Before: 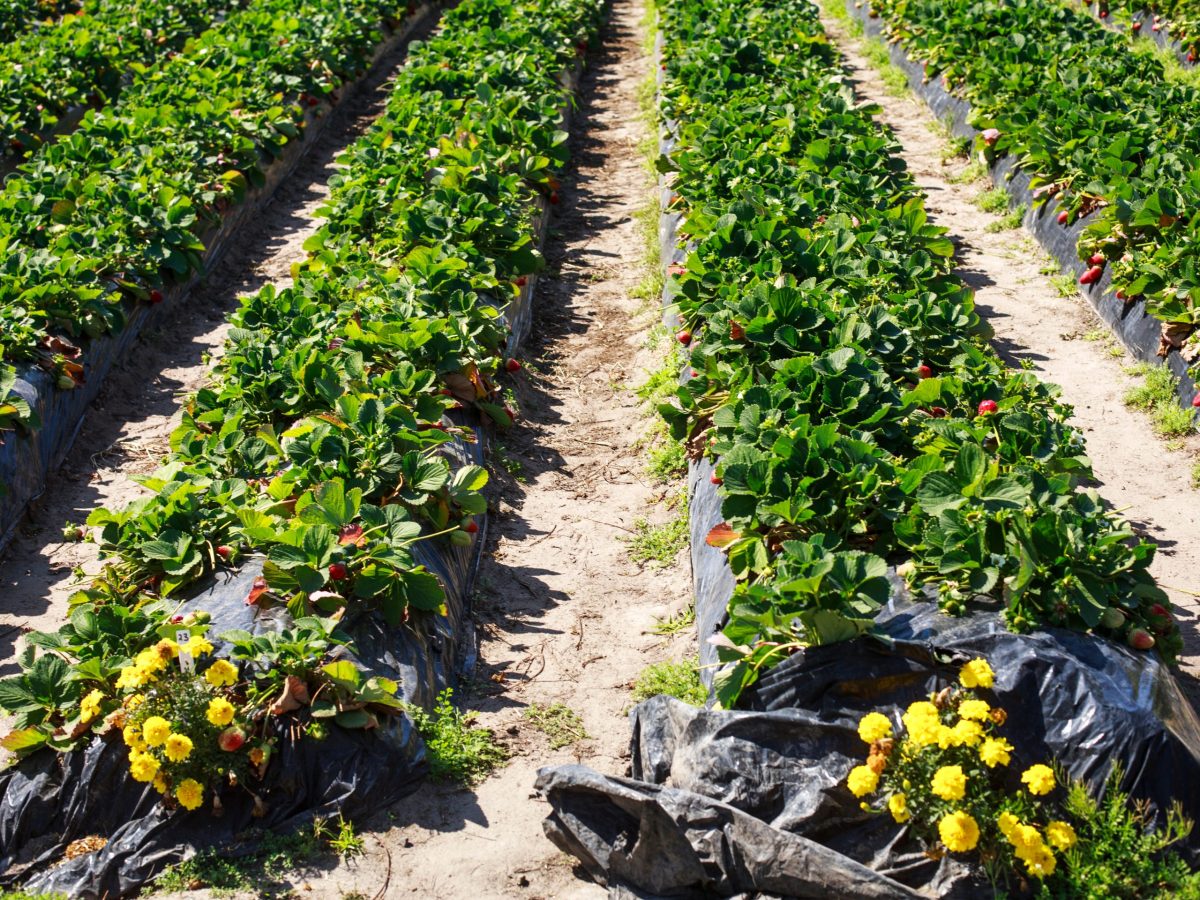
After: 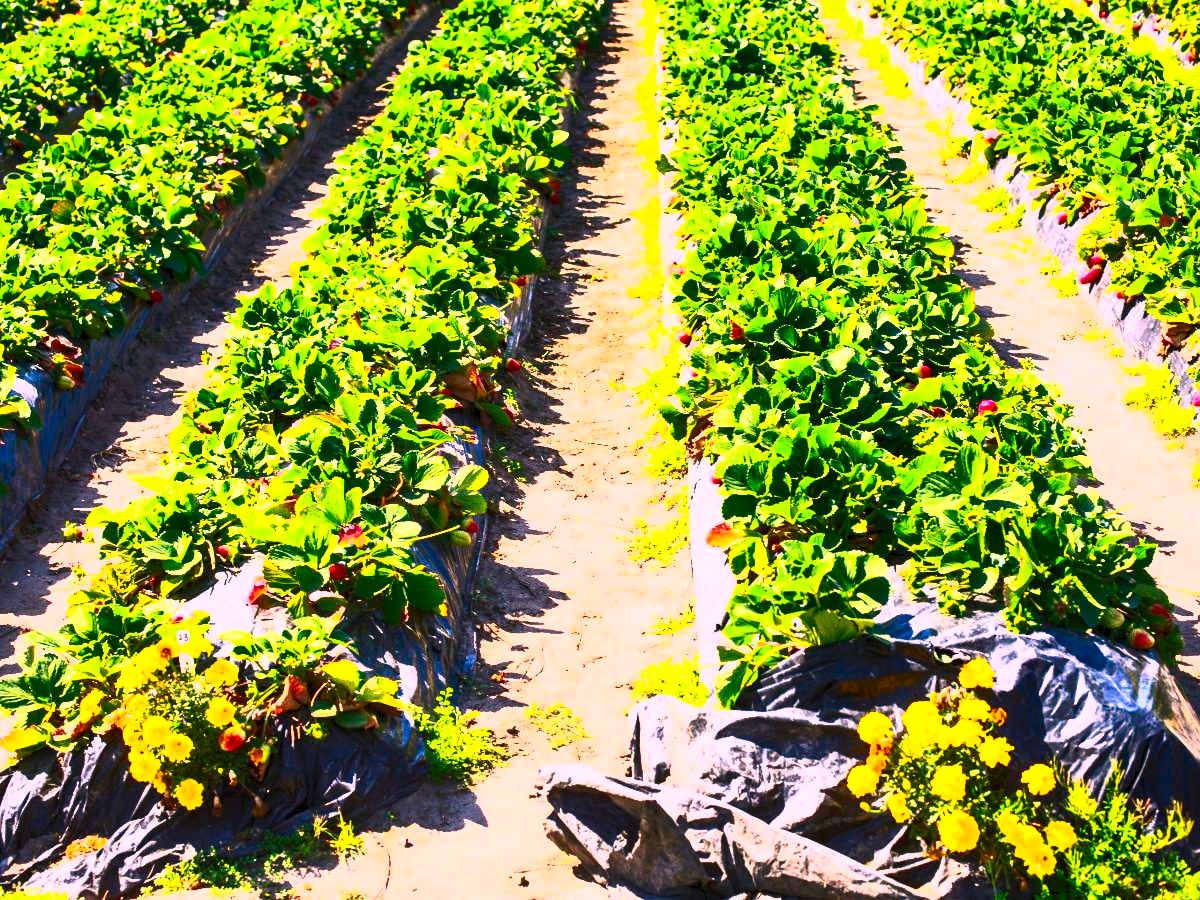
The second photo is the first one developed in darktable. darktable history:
exposure: black level correction -0.002, exposure 0.708 EV, compensate exposure bias true, compensate highlight preservation false
color correction: highlights a* 14.52, highlights b* 4.84
color balance rgb: shadows lift › chroma 2%, shadows lift › hue 217.2°, power › chroma 0.25%, power › hue 60°, highlights gain › chroma 1.5%, highlights gain › hue 309.6°, global offset › luminance -0.5%, perceptual saturation grading › global saturation 15%, global vibrance 20%
contrast brightness saturation: contrast 0.83, brightness 0.59, saturation 0.59
